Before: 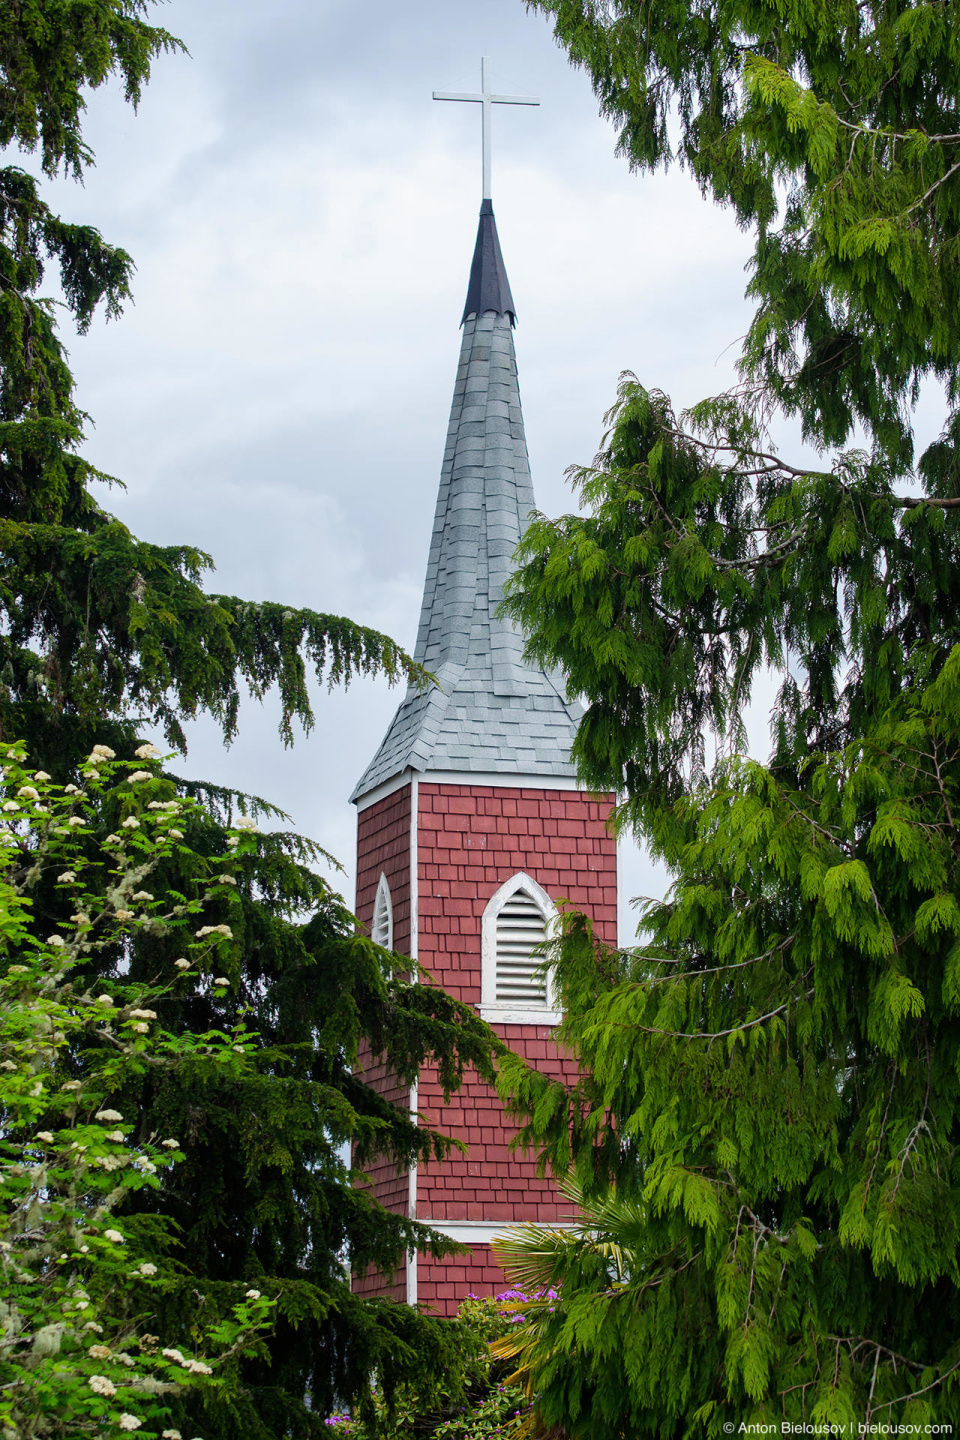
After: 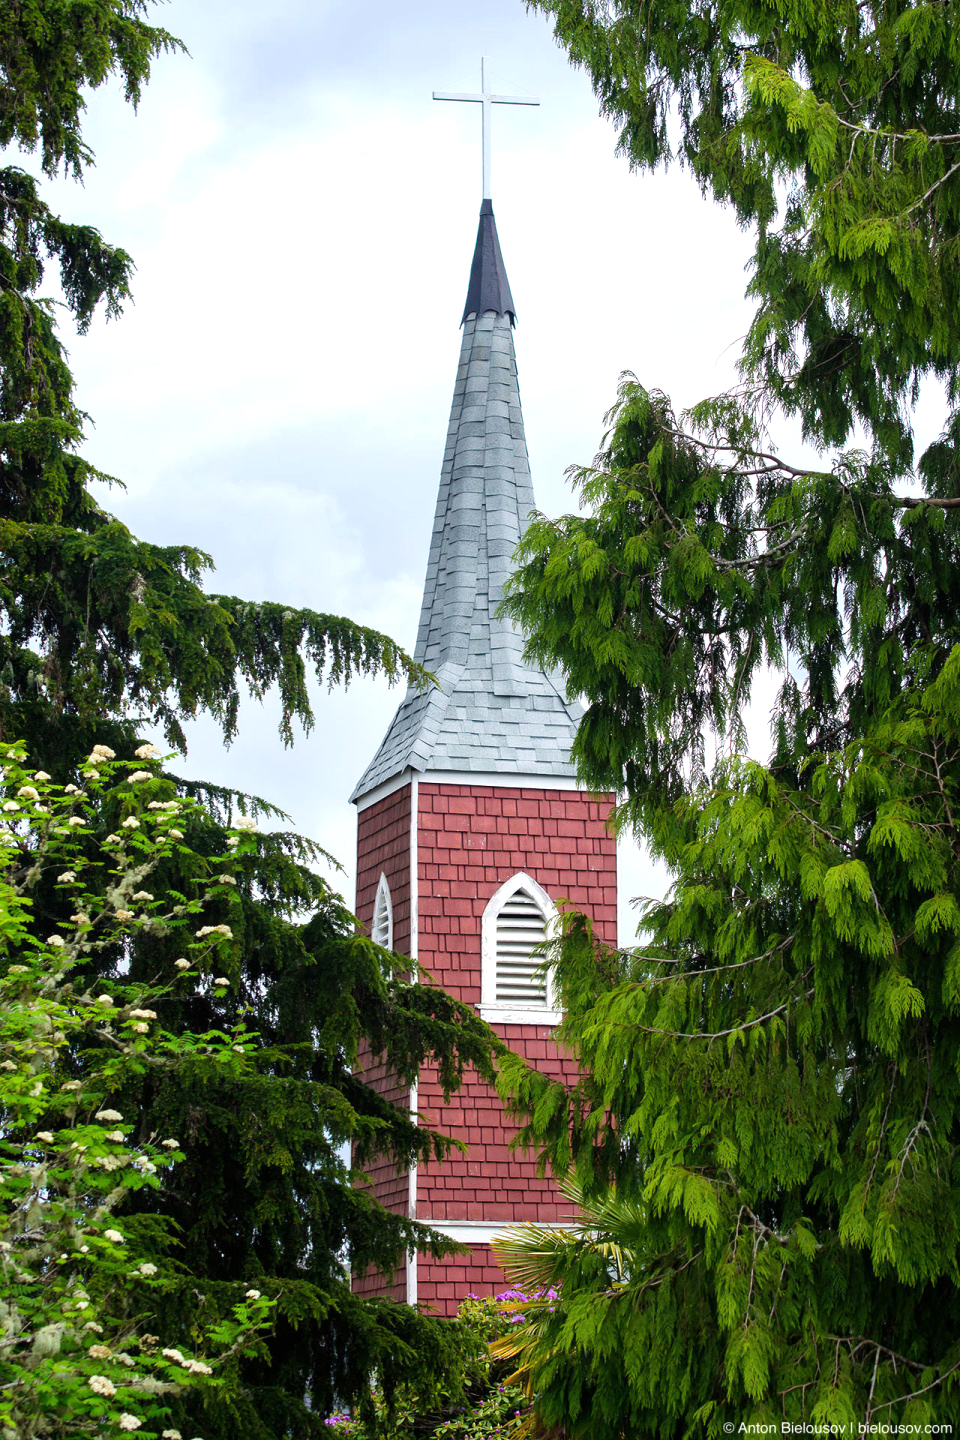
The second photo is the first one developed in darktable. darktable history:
tone equalizer: -8 EV -0.399 EV, -7 EV -0.426 EV, -6 EV -0.338 EV, -5 EV -0.198 EV, -3 EV 0.252 EV, -2 EV 0.333 EV, -1 EV 0.396 EV, +0 EV 0.434 EV, smoothing diameter 24.85%, edges refinement/feathering 11.85, preserve details guided filter
base curve: curves: ch0 [(0, 0) (0.989, 0.992)], preserve colors none
